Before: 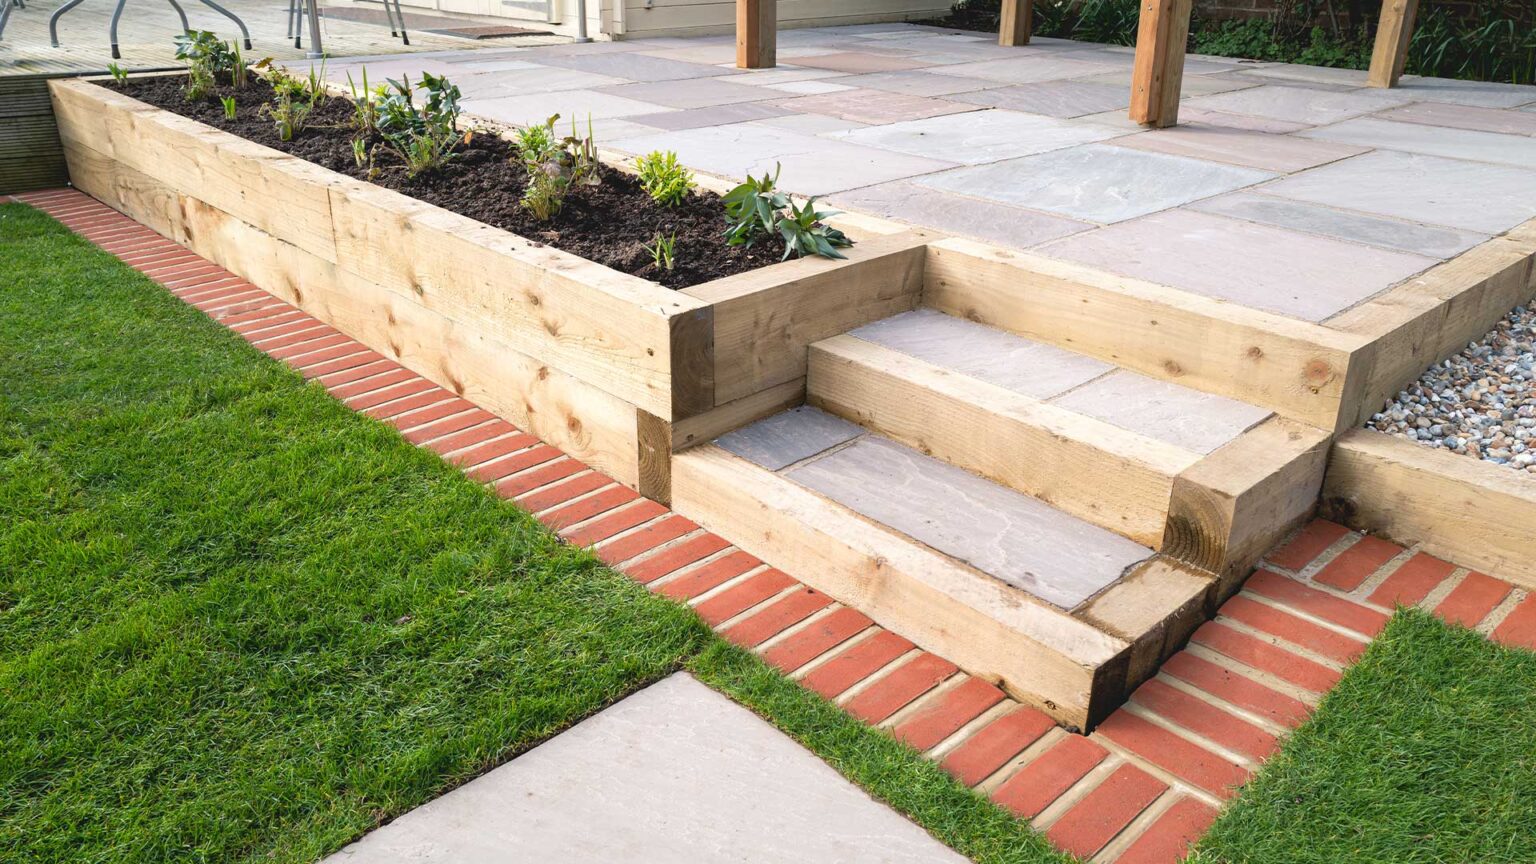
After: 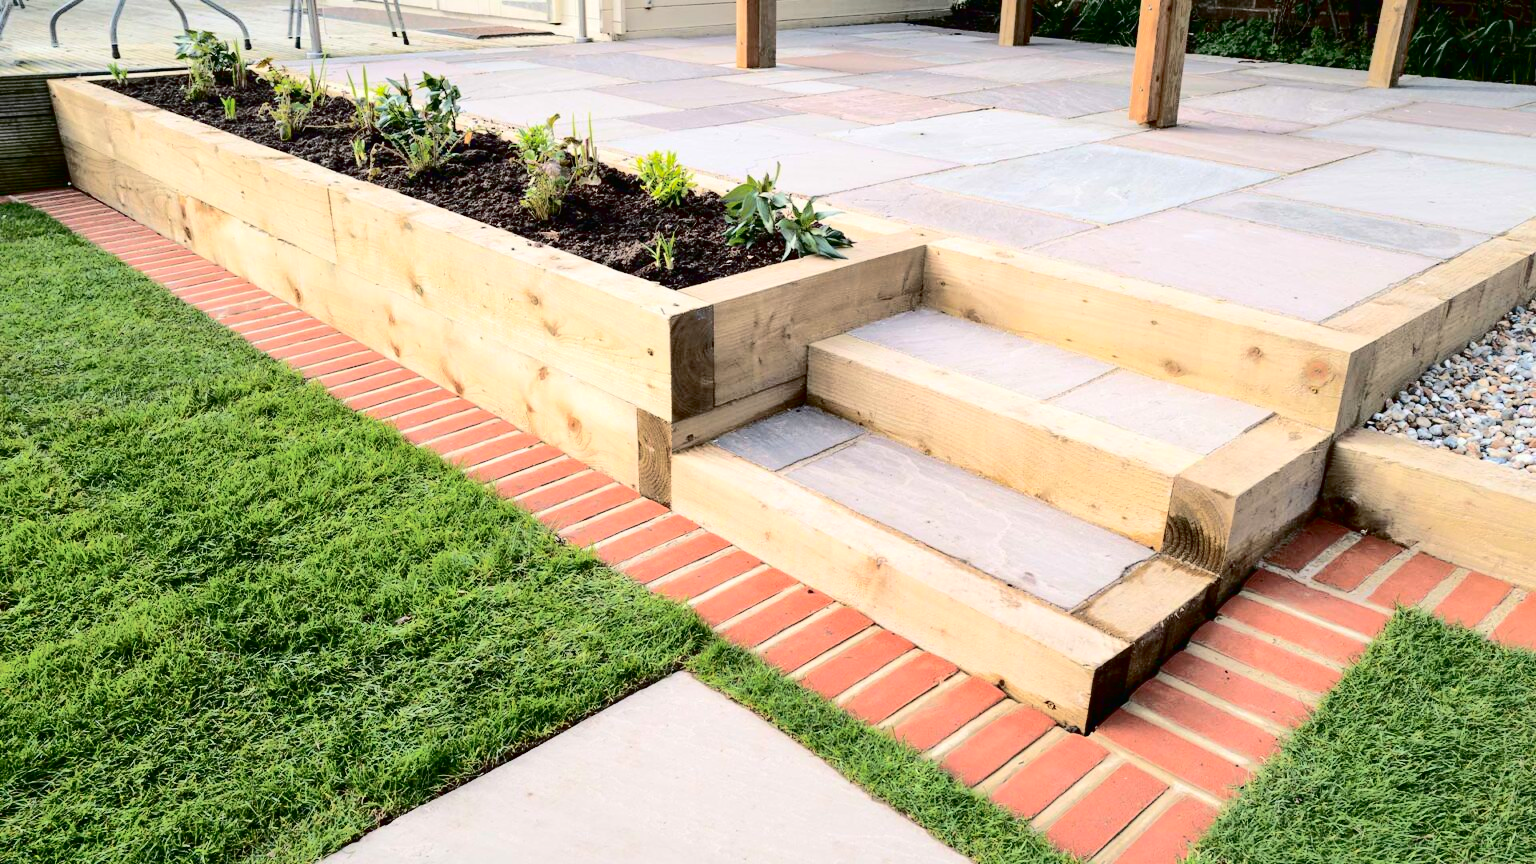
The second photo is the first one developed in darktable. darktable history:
tone curve: curves: ch0 [(0, 0) (0.086, 0.006) (0.148, 0.021) (0.245, 0.105) (0.374, 0.401) (0.444, 0.631) (0.778, 0.915) (1, 1)], color space Lab, independent channels, preserve colors none
shadows and highlights: on, module defaults
